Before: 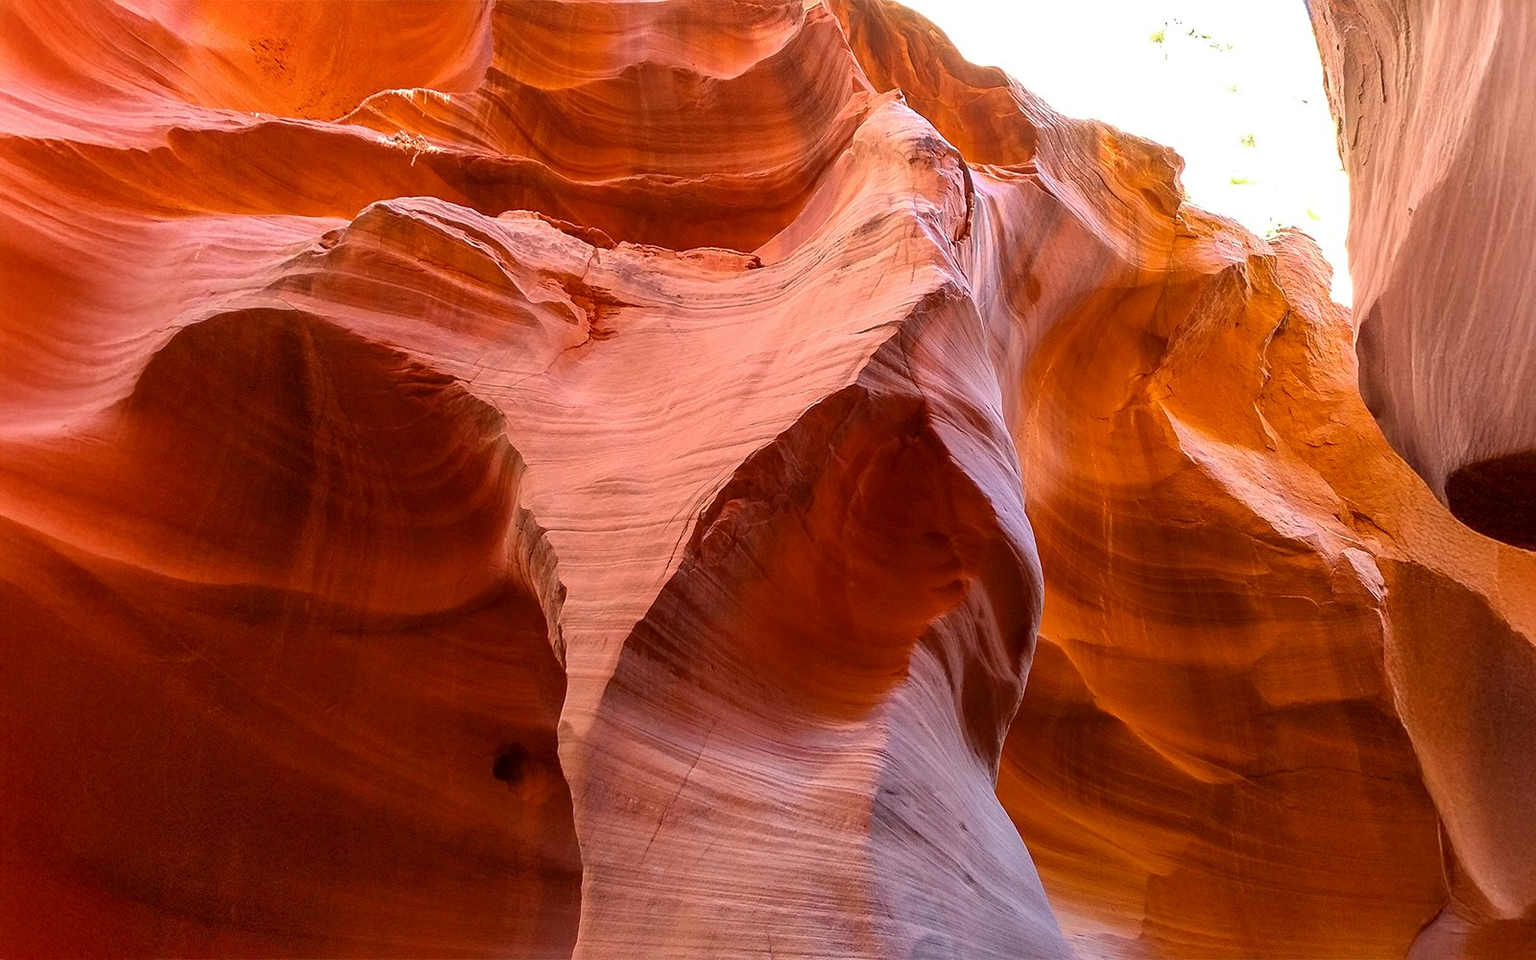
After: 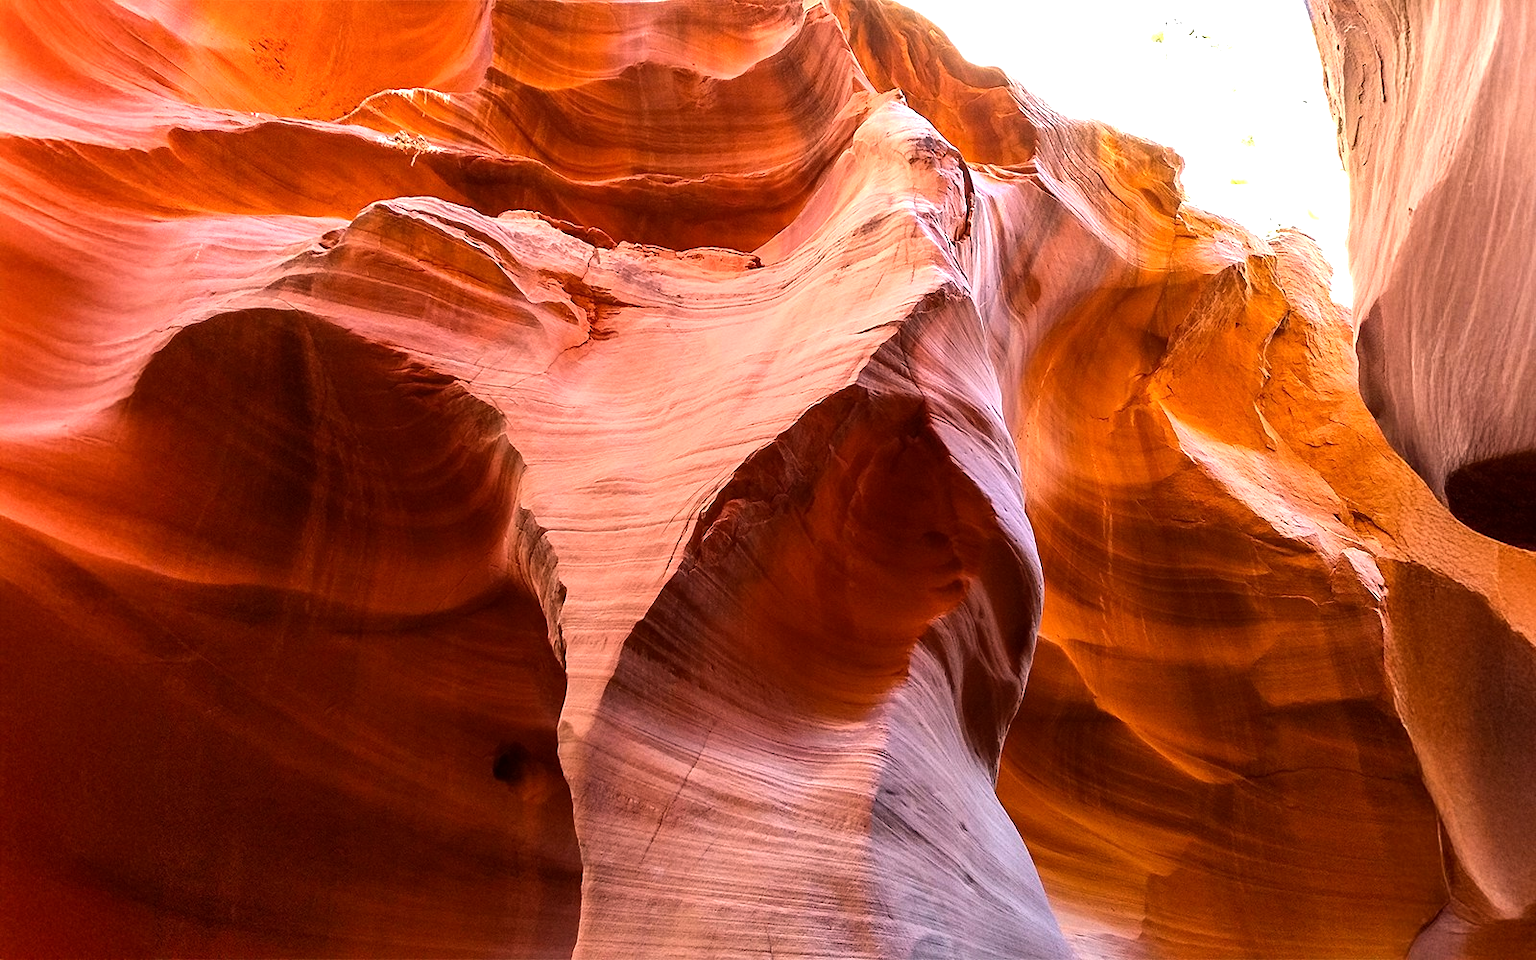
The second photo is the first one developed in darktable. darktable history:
tone equalizer: -8 EV -0.78 EV, -7 EV -0.72 EV, -6 EV -0.615 EV, -5 EV -0.418 EV, -3 EV 0.369 EV, -2 EV 0.6 EV, -1 EV 0.683 EV, +0 EV 0.769 EV, edges refinement/feathering 500, mask exposure compensation -1.57 EV, preserve details no
